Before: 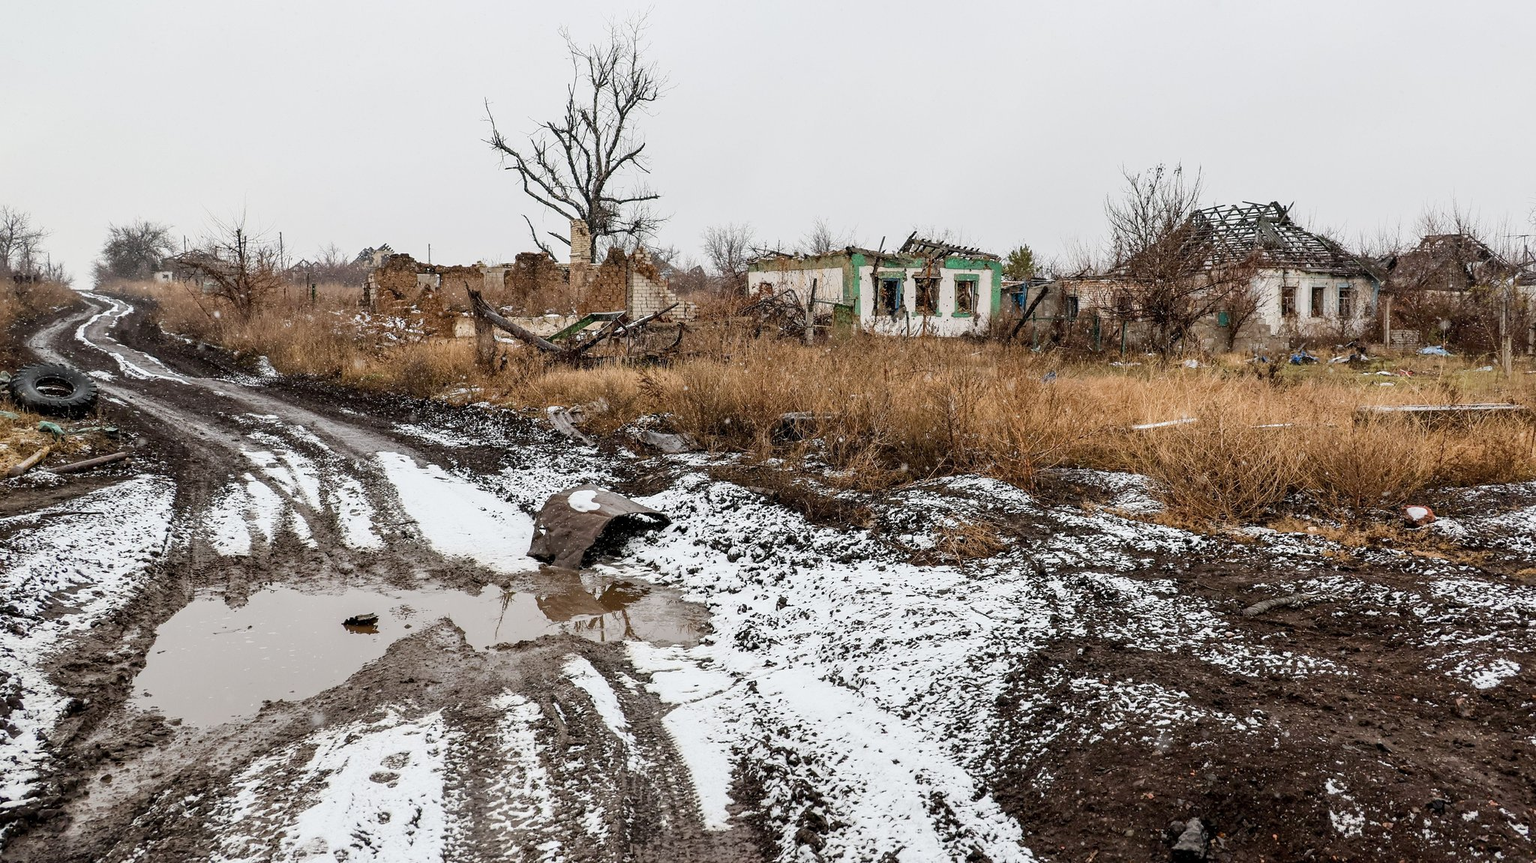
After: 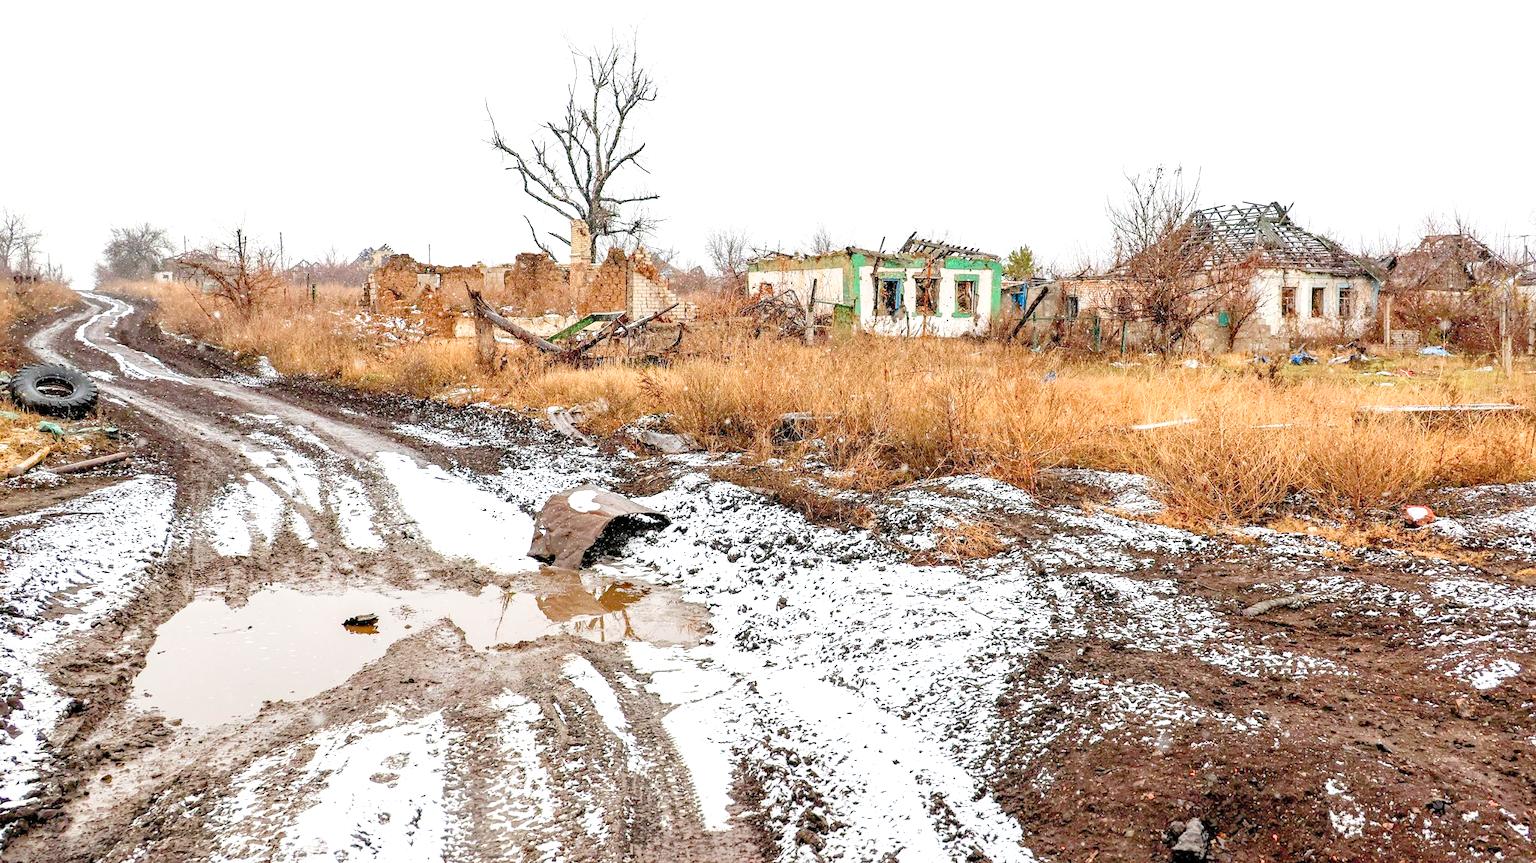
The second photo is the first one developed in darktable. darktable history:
tone curve: color space Lab, independent channels, preserve colors none
levels: levels [0.008, 0.318, 0.836]
haze removal: compatibility mode true, adaptive false
